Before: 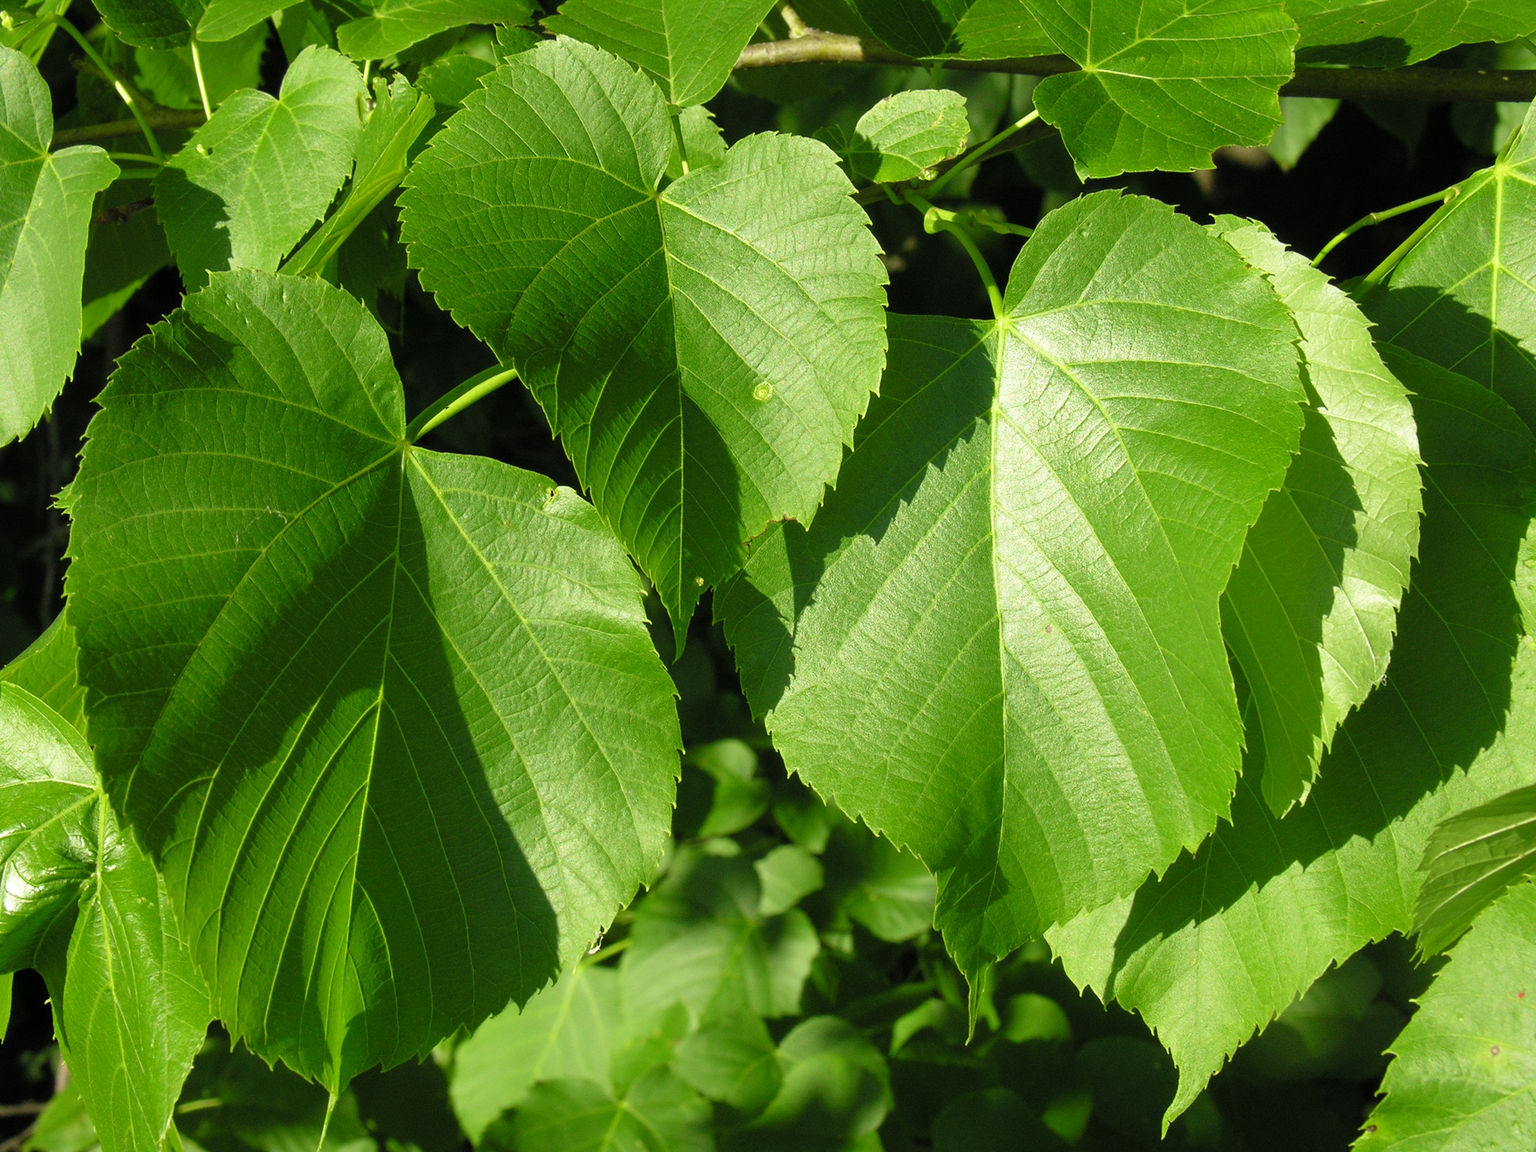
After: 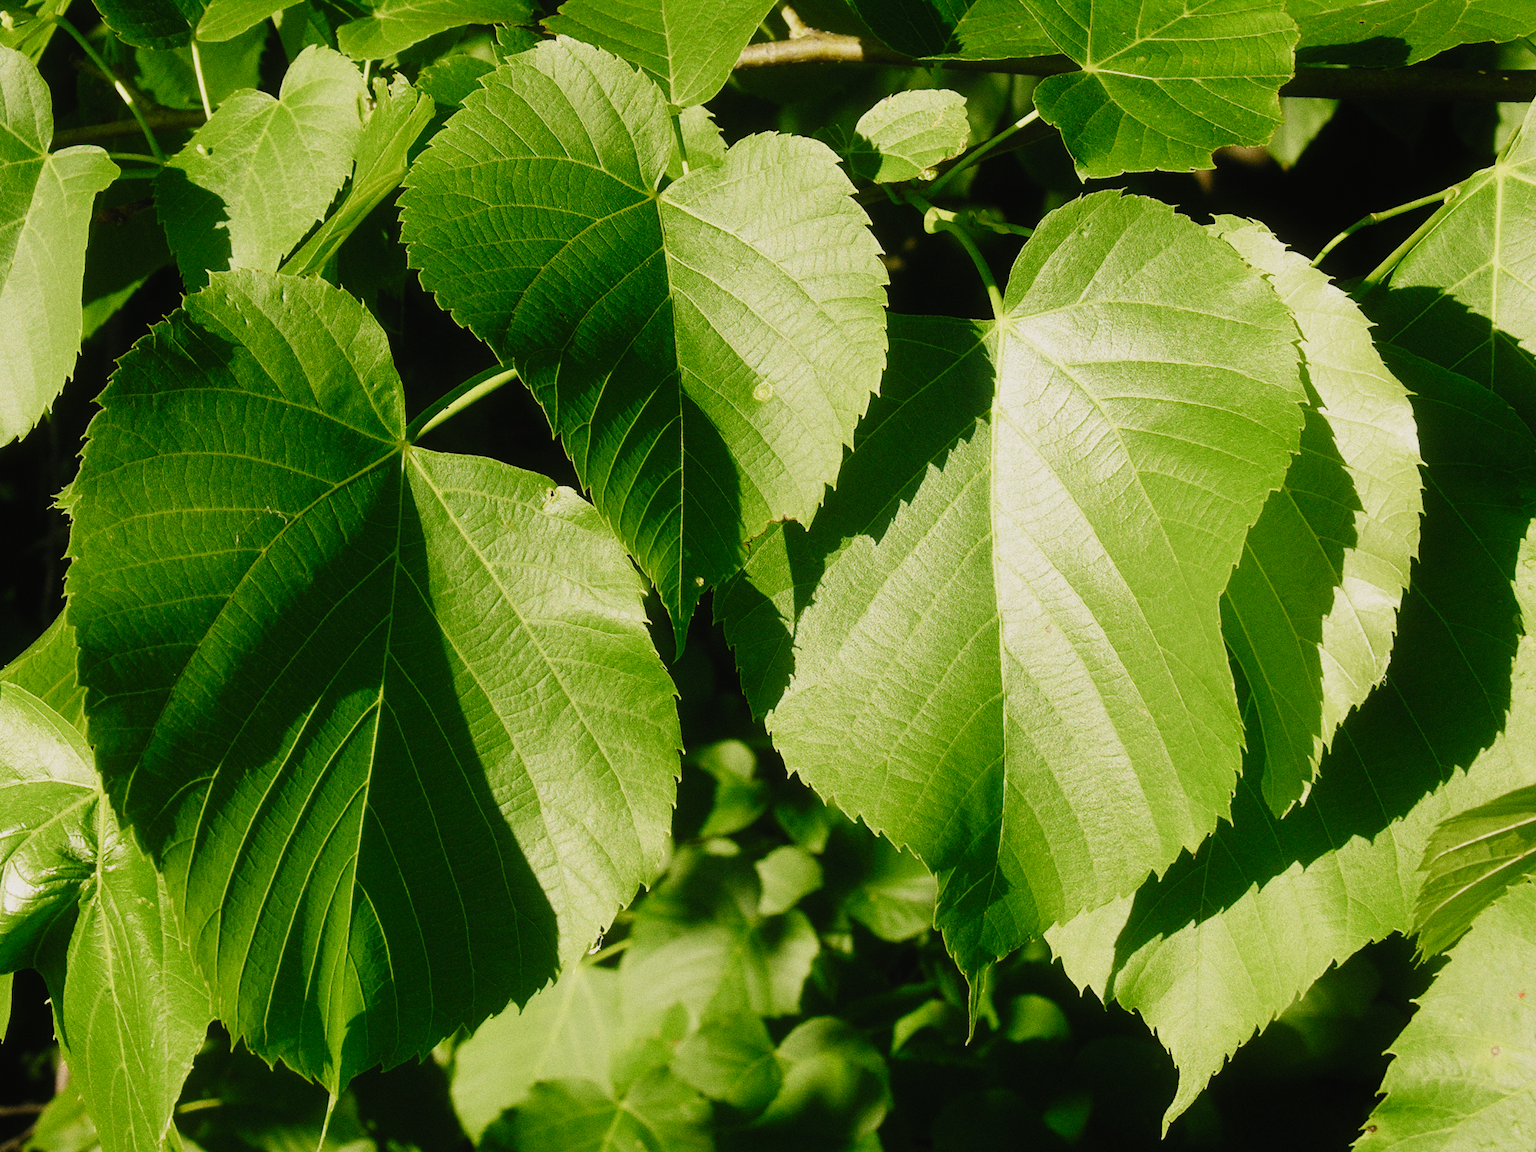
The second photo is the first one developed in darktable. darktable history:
contrast equalizer "negative clarity": octaves 7, y [[0.6 ×6], [0.55 ×6], [0 ×6], [0 ×6], [0 ×6]], mix -0.2
color balance rgb "creative|film": shadows lift › chroma 2%, shadows lift › hue 247.2°, power › chroma 0.3%, power › hue 25.2°, highlights gain › chroma 3%, highlights gain › hue 60°, global offset › luminance 0.75%, perceptual saturation grading › global saturation 20%, perceptual saturation grading › highlights -20%, perceptual saturation grading › shadows 30%, global vibrance 20%
diffuse or sharpen "bloom 10%": radius span 32, 1st order speed 50%, 2nd order speed 50%, 3rd order speed 50%, 4th order speed 50% | blend: blend mode normal, opacity 10%; mask: uniform (no mask)
rgb primaries "creative|film": red hue 0.019, red purity 0.907, green hue 0.07, green purity 0.883, blue hue -0.093, blue purity 0.96
sigmoid: contrast 1.6, skew -0.2, preserve hue 0%, red attenuation 0.1, red rotation 0.035, green attenuation 0.1, green rotation -0.017, blue attenuation 0.15, blue rotation -0.052, base primaries Rec2020
tone equalizer "_builtin_contrast tone curve | soft": -8 EV -0.417 EV, -7 EV -0.389 EV, -6 EV -0.333 EV, -5 EV -0.222 EV, -3 EV 0.222 EV, -2 EV 0.333 EV, -1 EV 0.389 EV, +0 EV 0.417 EV, edges refinement/feathering 500, mask exposure compensation -1.57 EV, preserve details no
grain "film": coarseness 0.09 ISO
